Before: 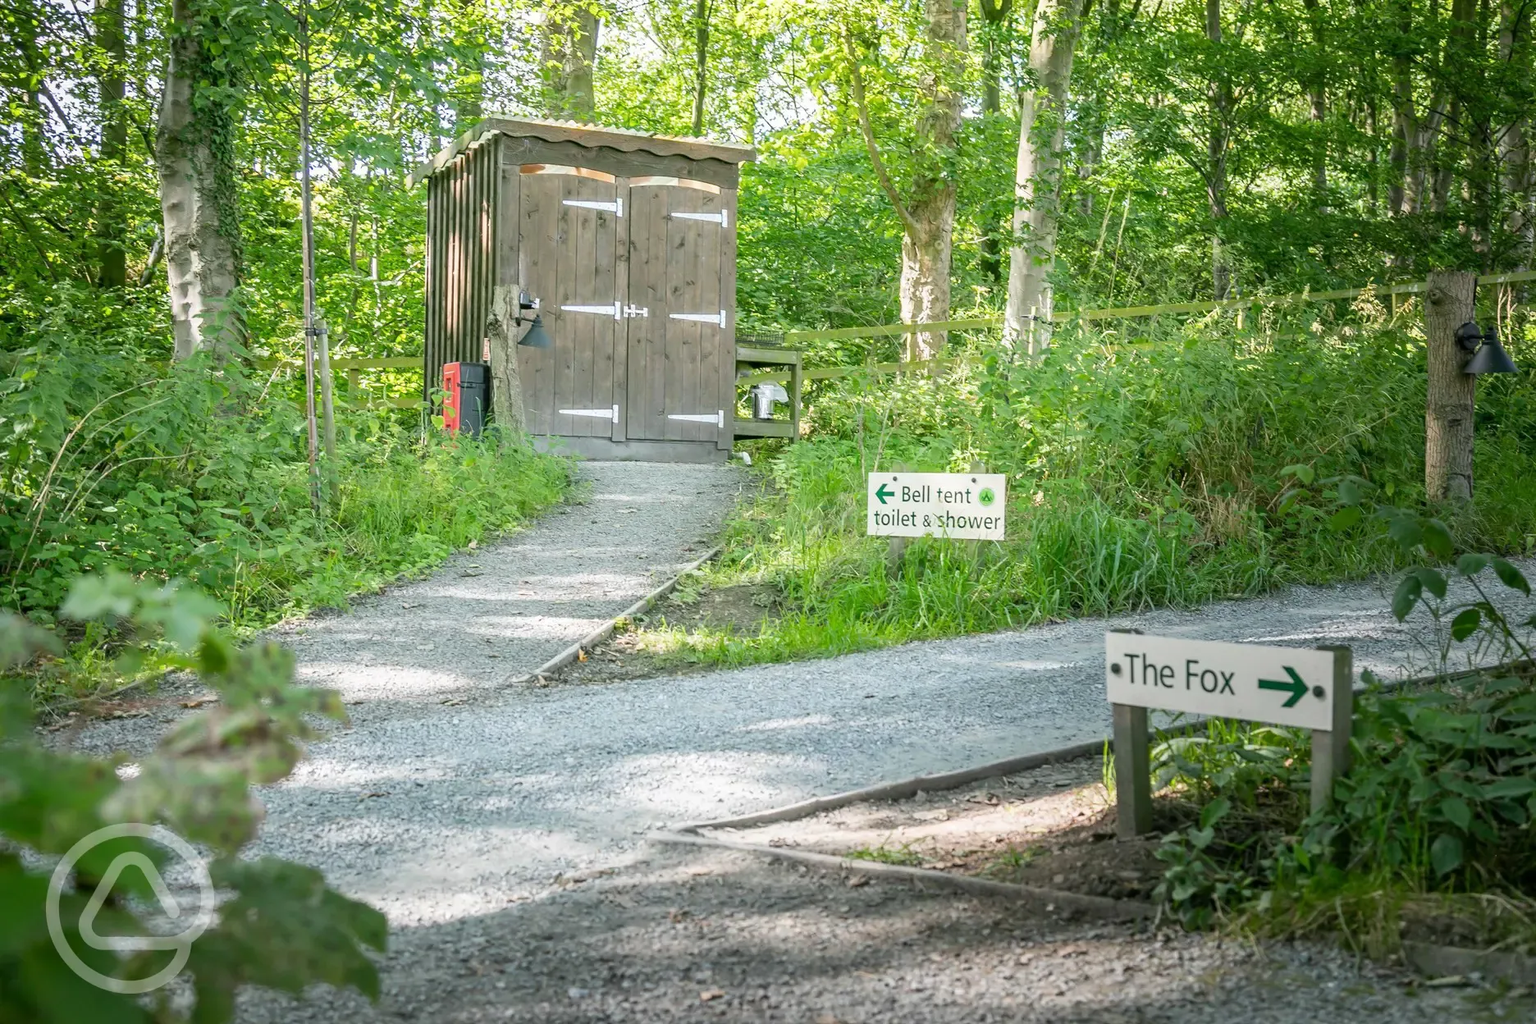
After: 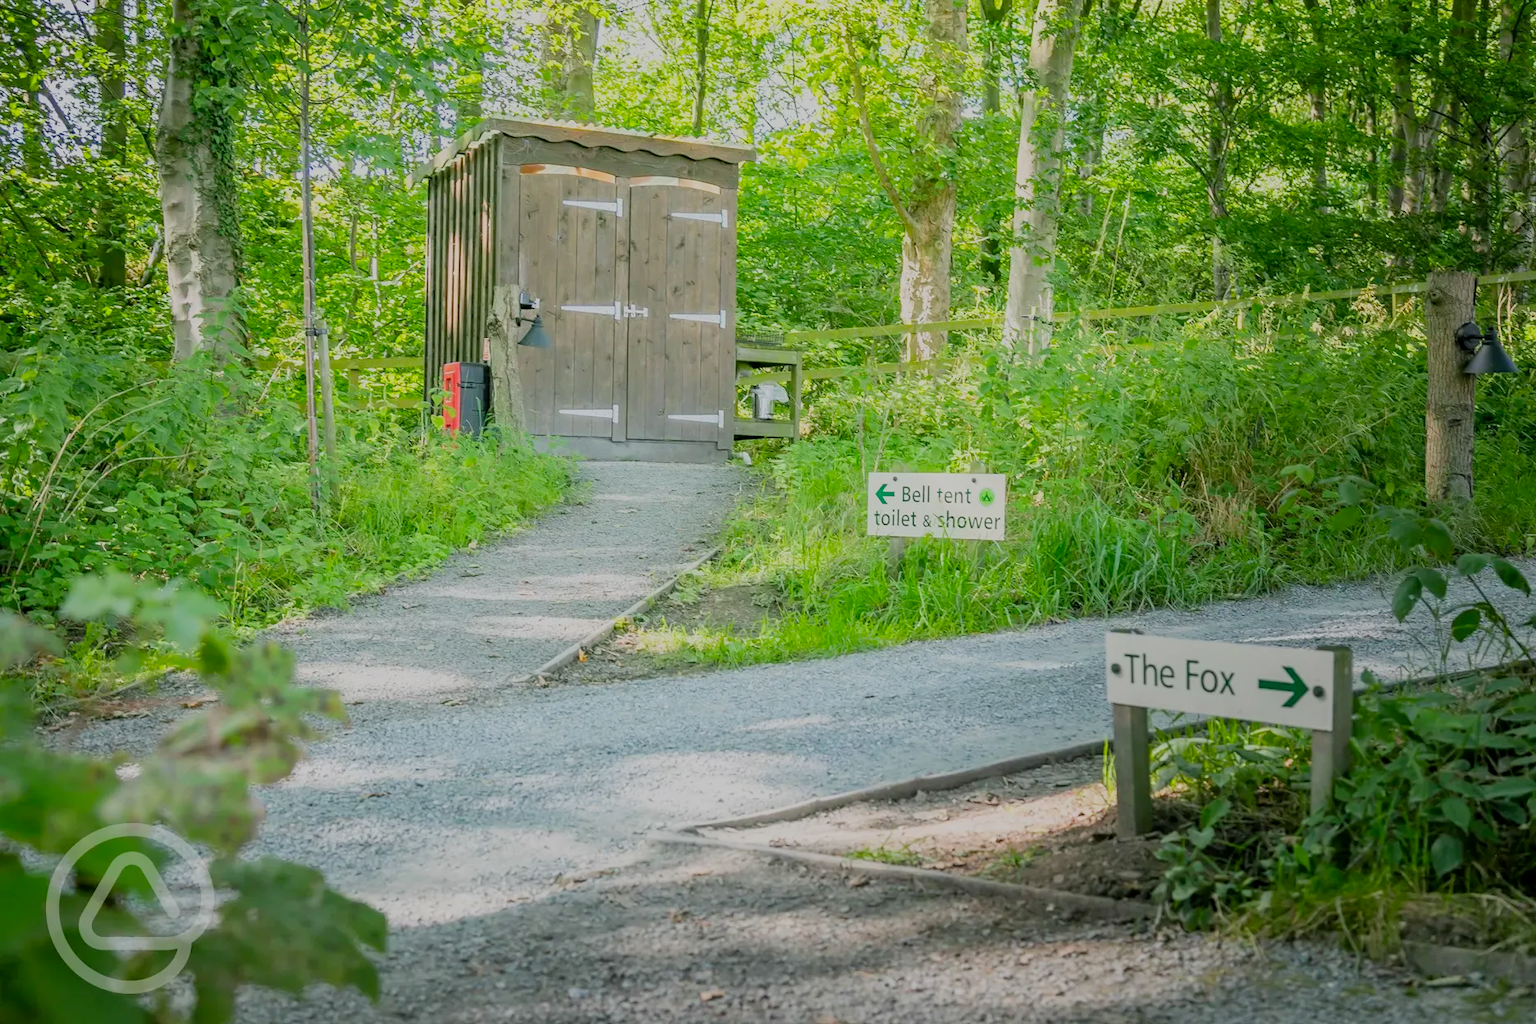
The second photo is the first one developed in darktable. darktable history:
contrast brightness saturation: contrast 0.077, saturation 0.025
filmic rgb: middle gray luminance 4.2%, black relative exposure -12.96 EV, white relative exposure 5.03 EV, threshold 2.94 EV, target black luminance 0%, hardness 5.17, latitude 59.52%, contrast 0.769, highlights saturation mix 6.27%, shadows ↔ highlights balance 26.15%, preserve chrominance RGB euclidean norm, color science v5 (2021), contrast in shadows safe, contrast in highlights safe, enable highlight reconstruction true
